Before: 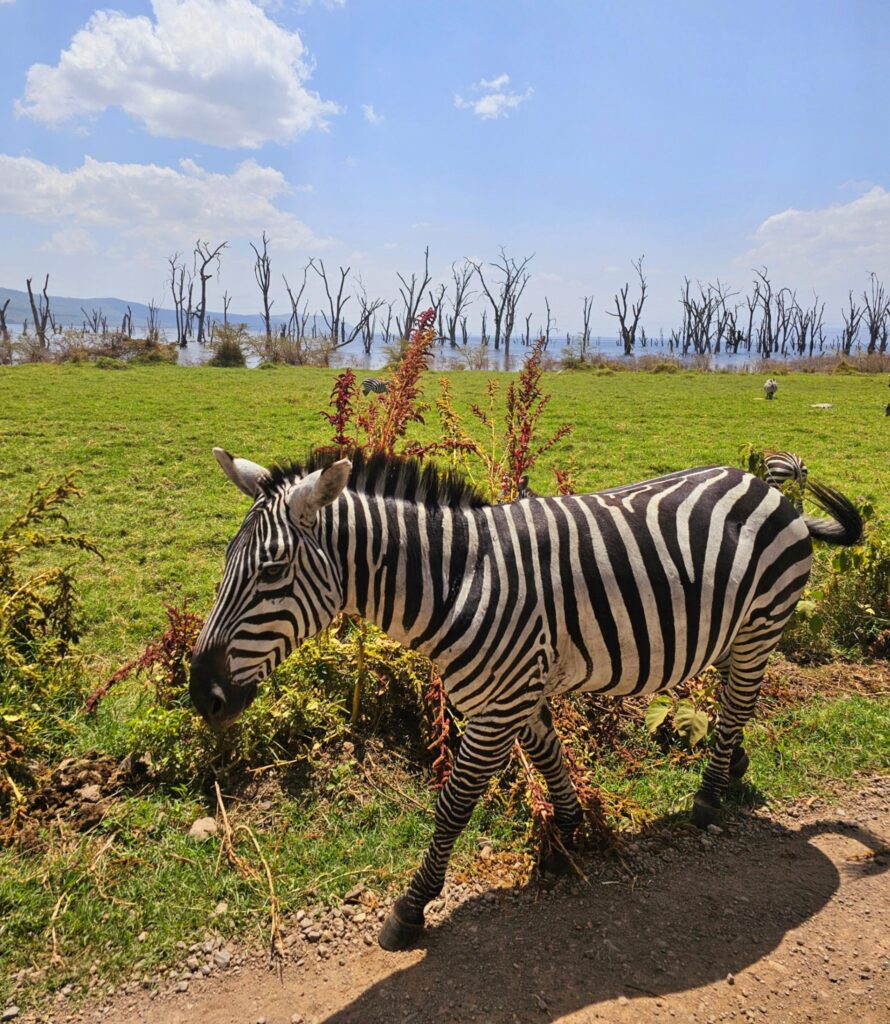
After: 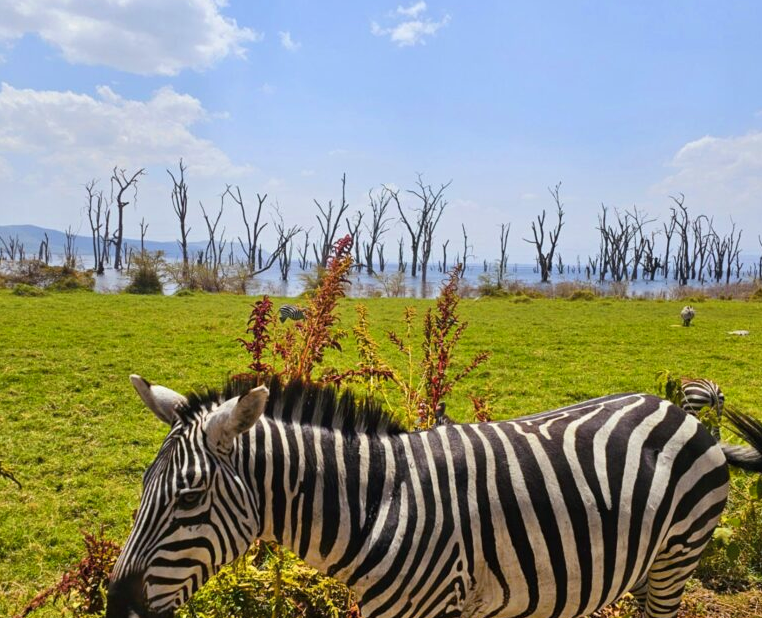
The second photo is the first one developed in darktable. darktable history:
white balance: red 0.986, blue 1.01
crop and rotate: left 9.345%, top 7.22%, right 4.982%, bottom 32.331%
shadows and highlights: shadows 12, white point adjustment 1.2, highlights -0.36, soften with gaussian
contrast brightness saturation: contrast 0.06, brightness -0.01, saturation -0.23
color balance rgb: perceptual saturation grading › global saturation 40%, global vibrance 15%
